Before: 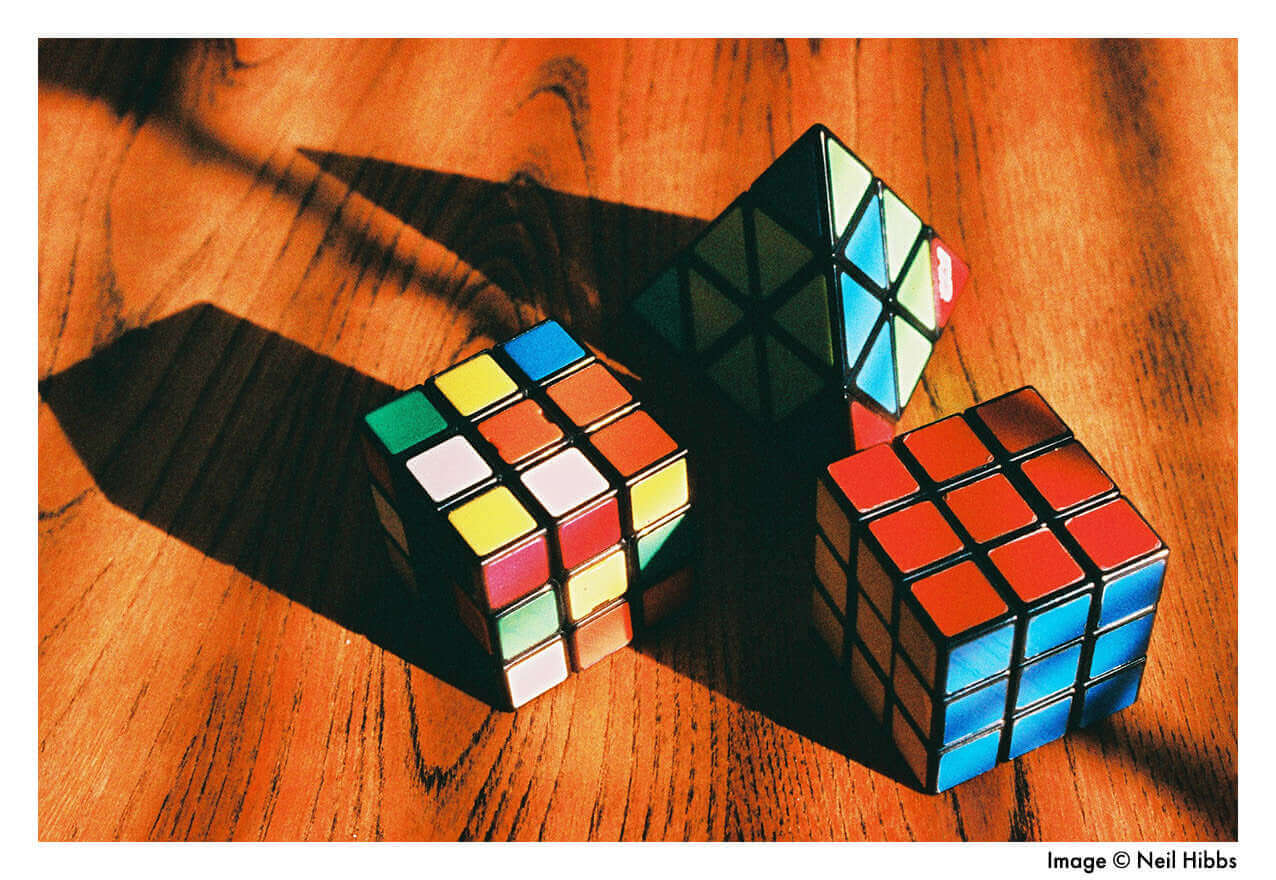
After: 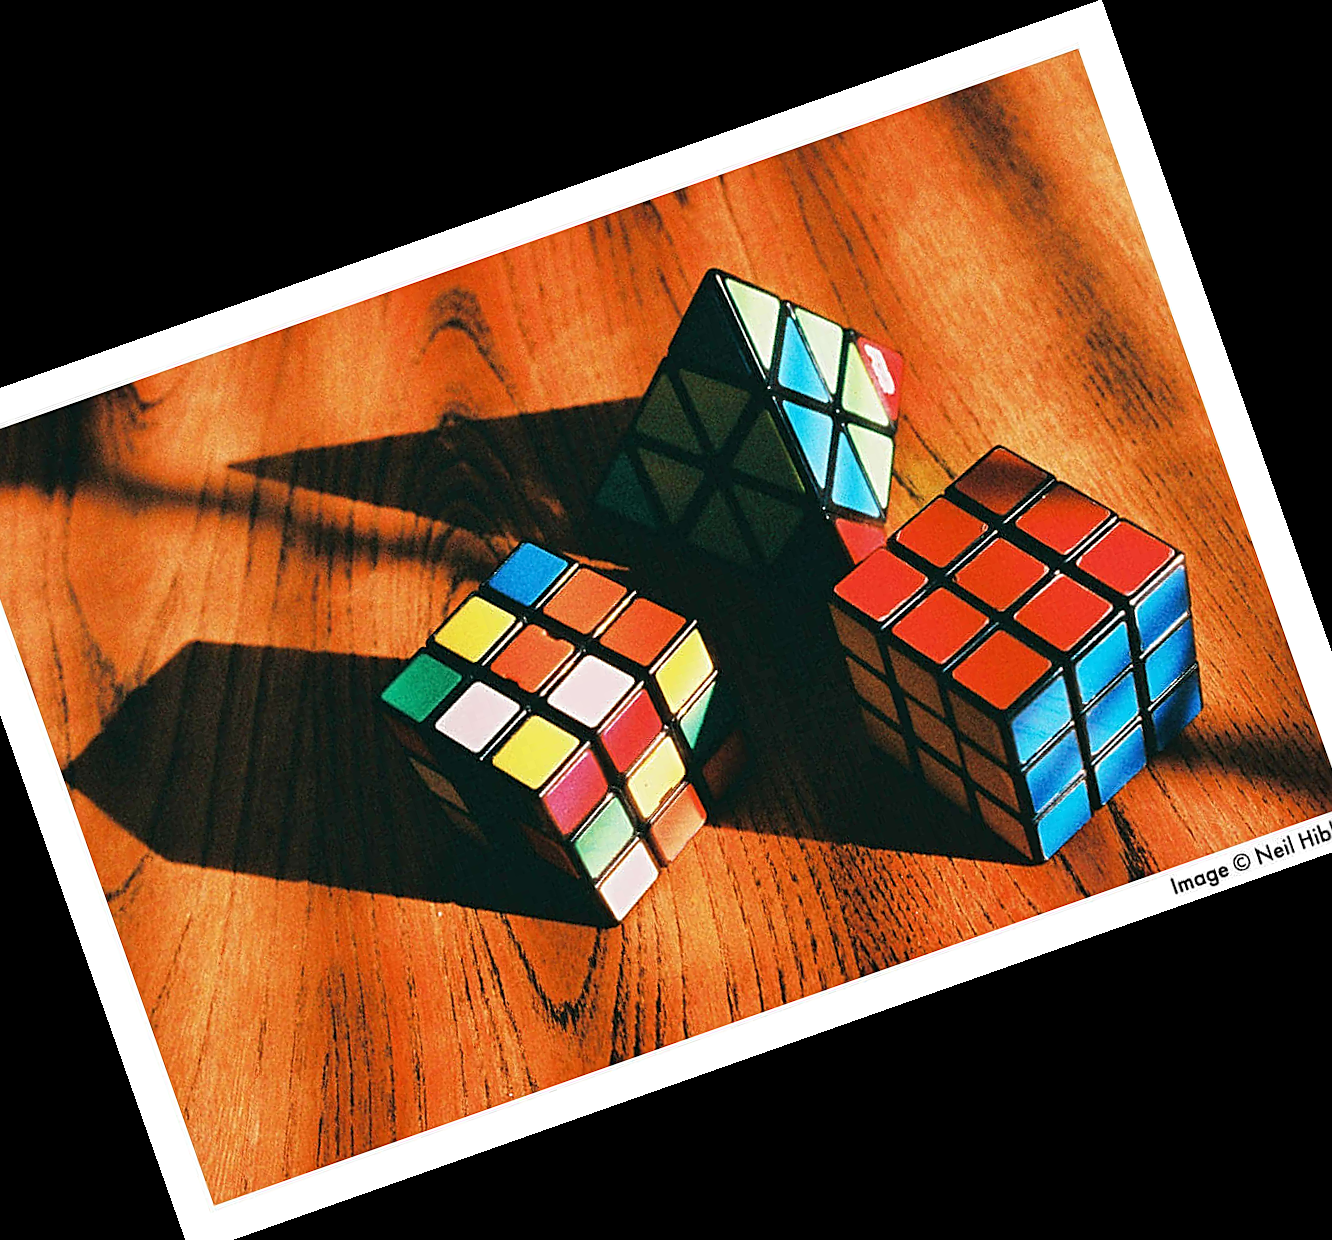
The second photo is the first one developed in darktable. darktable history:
crop and rotate: angle 19.43°, left 6.812%, right 4.125%, bottom 1.087%
sharpen: on, module defaults
rotate and perspective: automatic cropping original format, crop left 0, crop top 0
